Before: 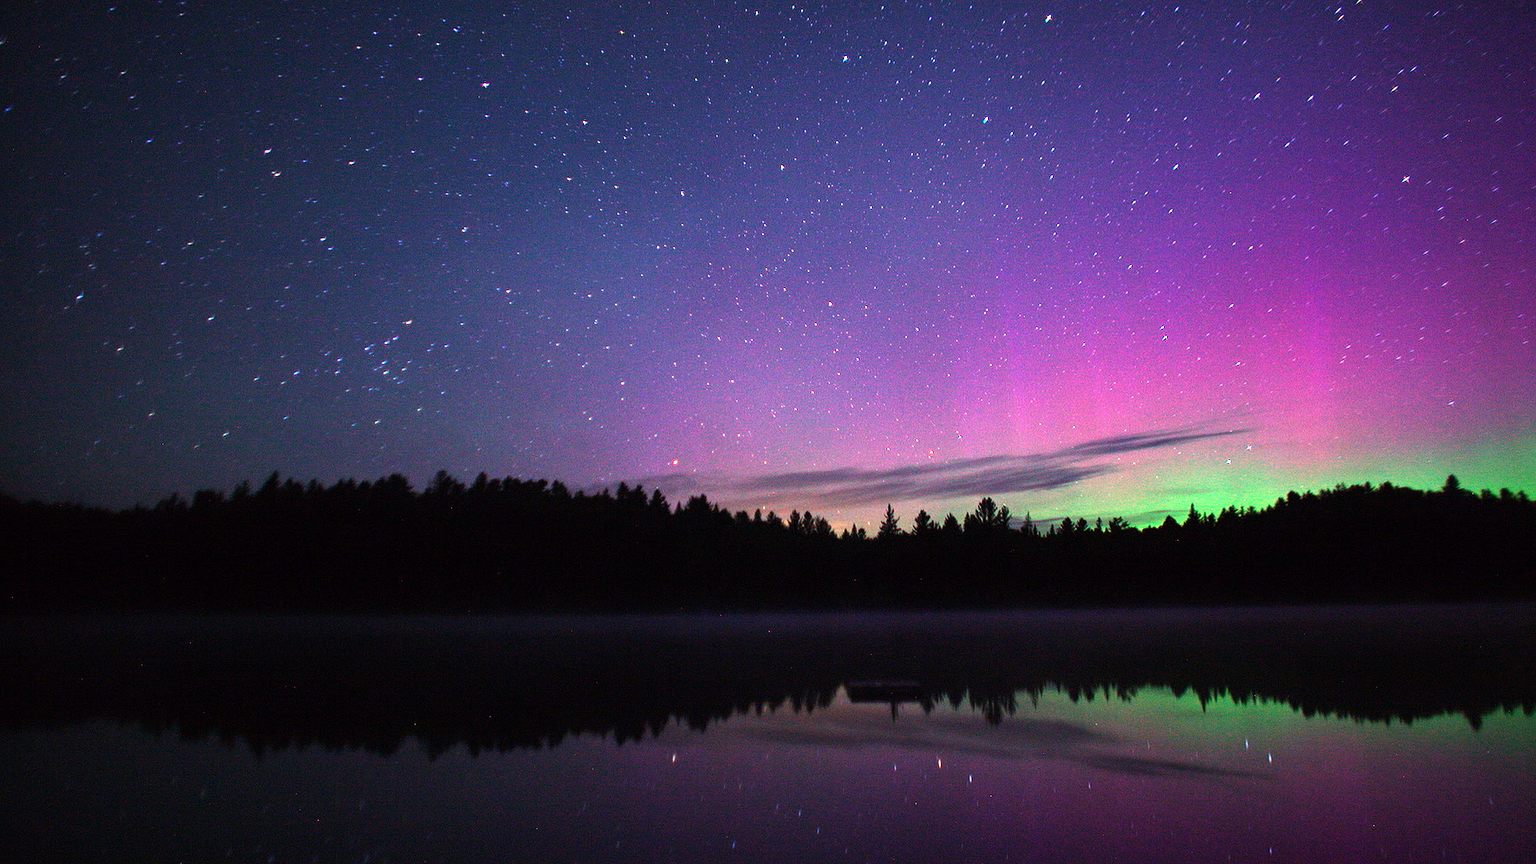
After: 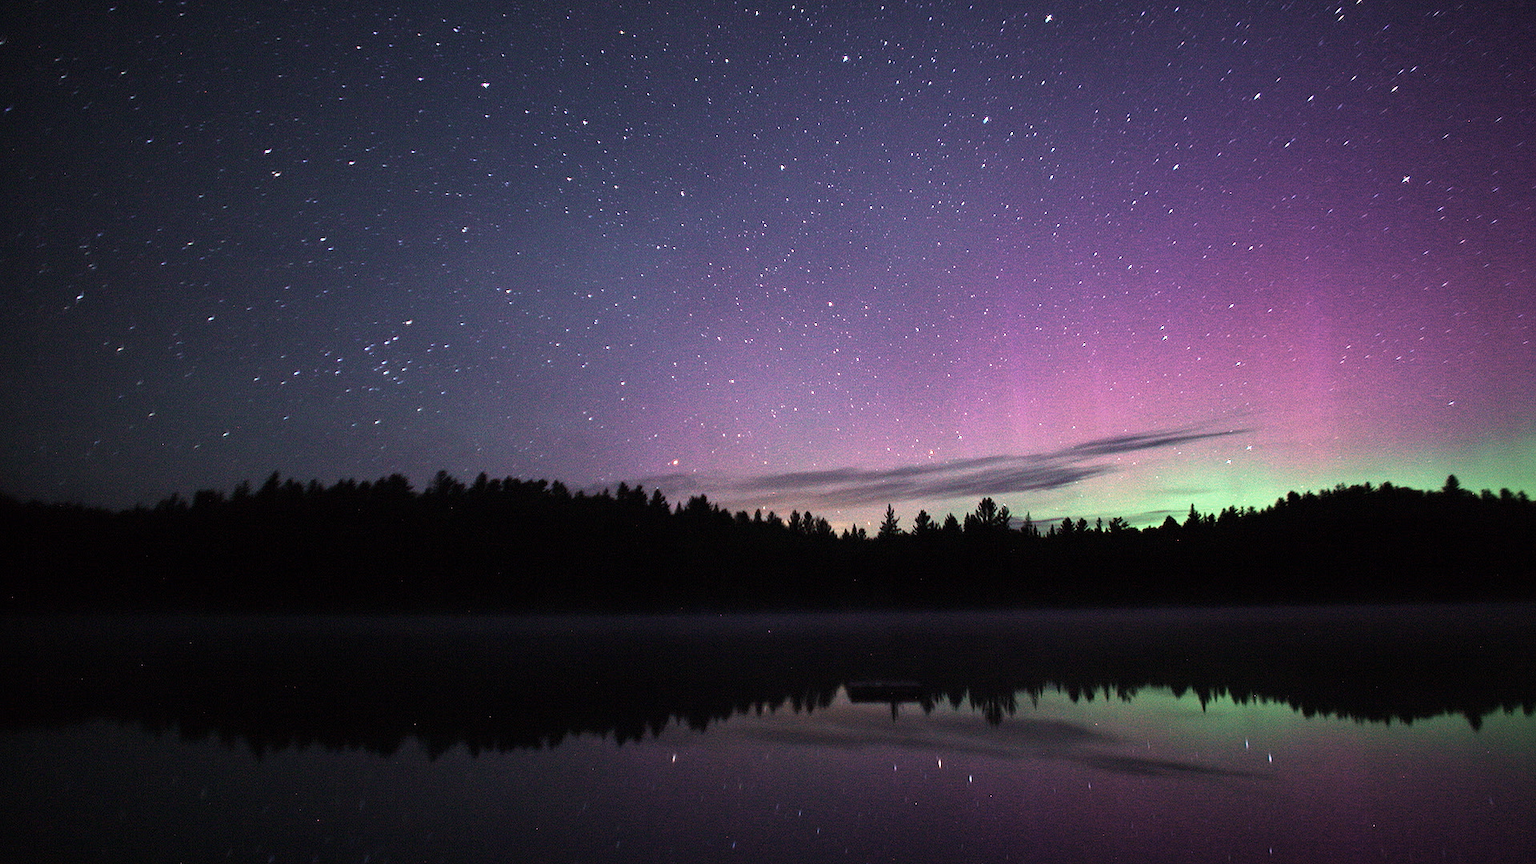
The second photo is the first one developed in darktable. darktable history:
velvia: on, module defaults
color correction: highlights b* 0.01, saturation 0.478
